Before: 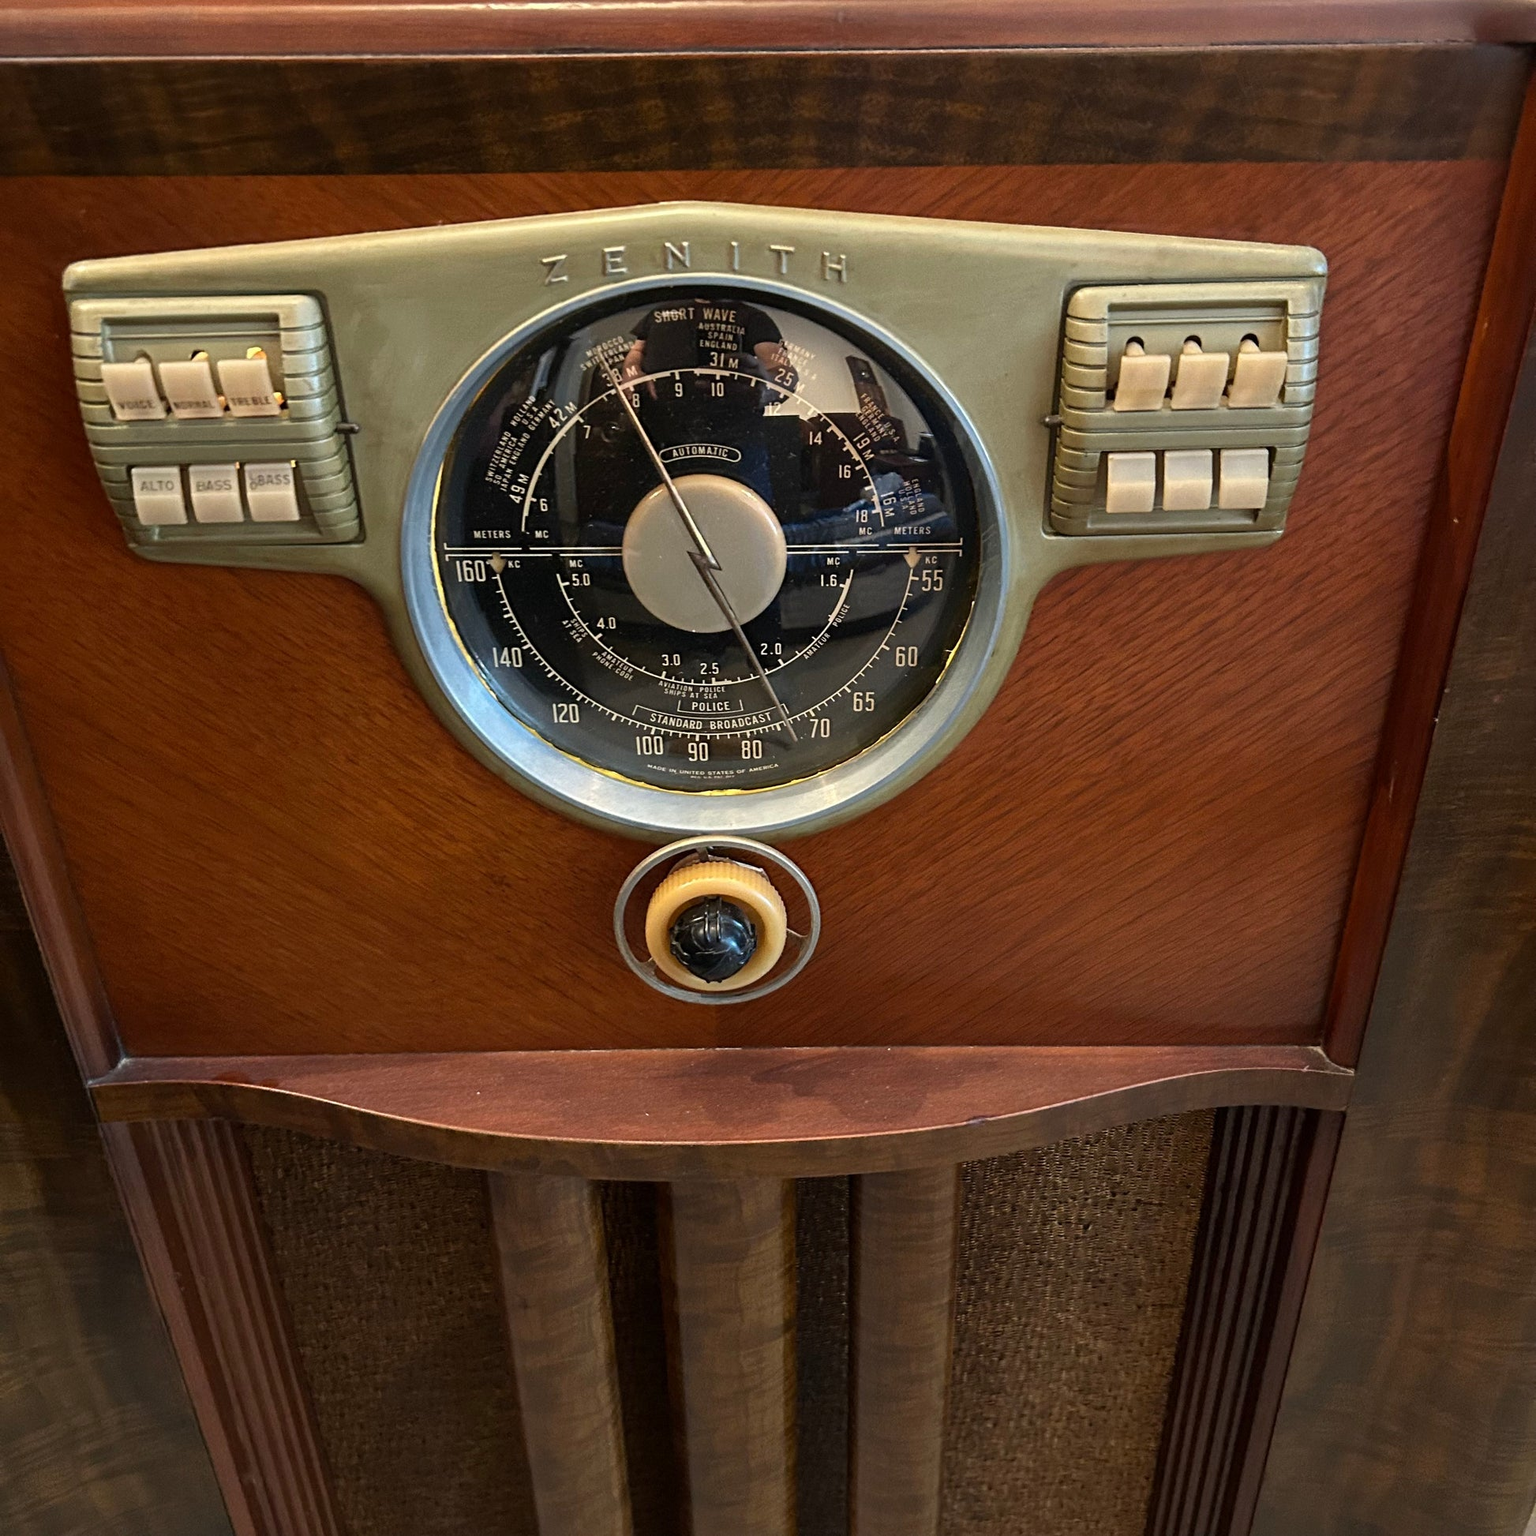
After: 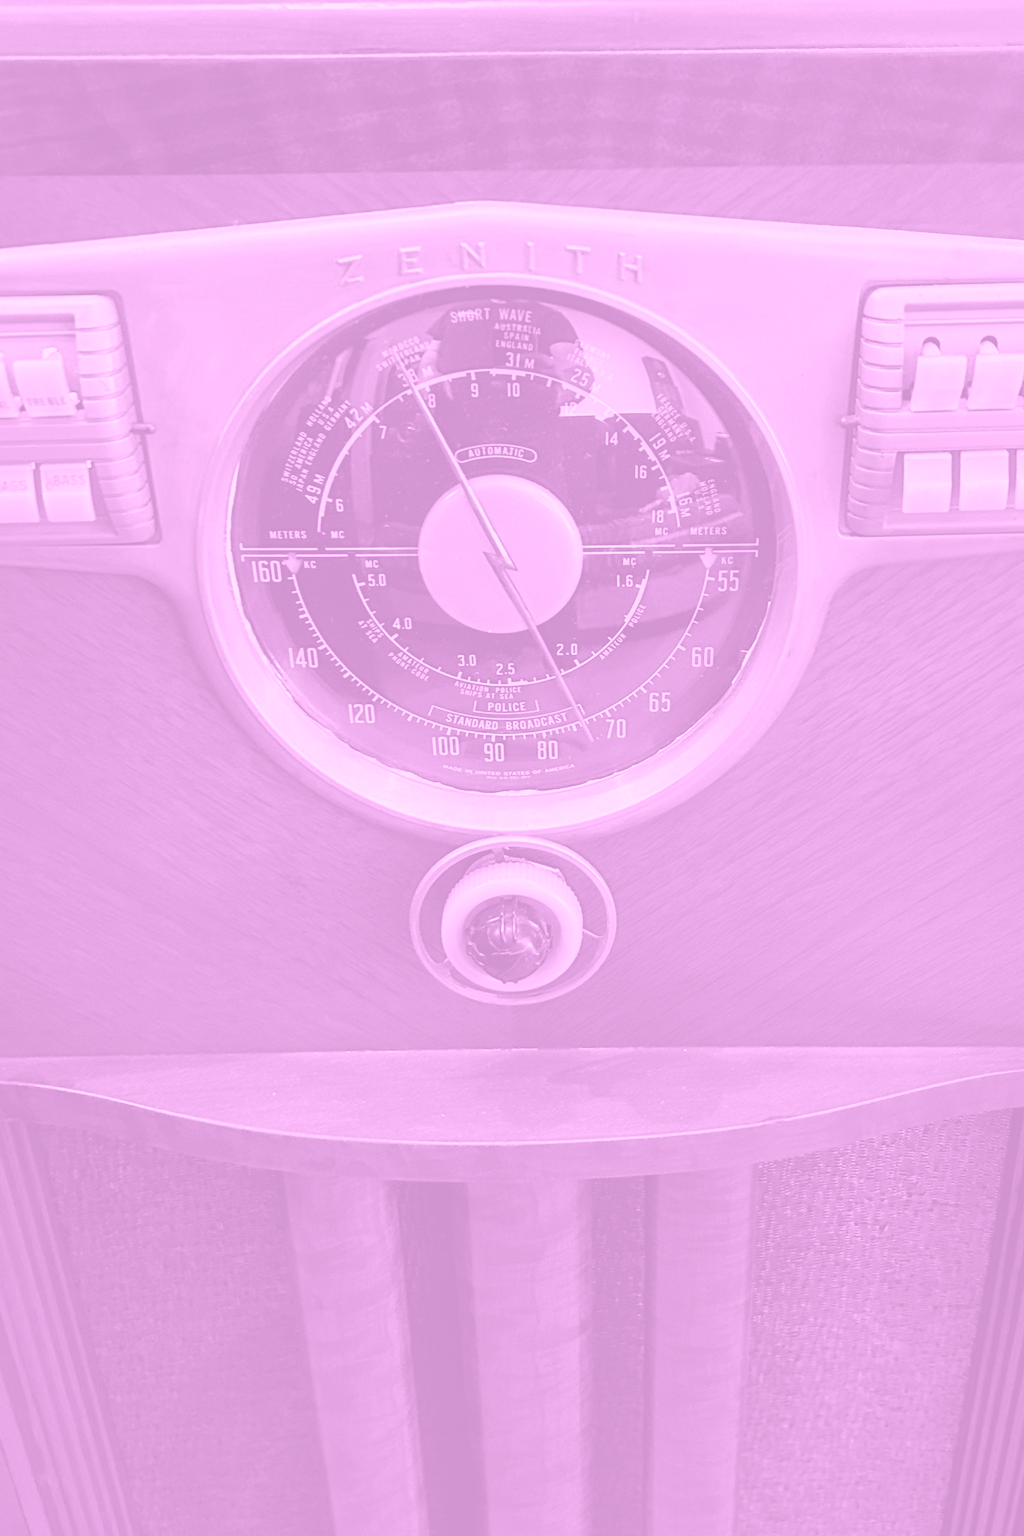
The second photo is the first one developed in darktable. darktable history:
colorize: hue 331.2°, saturation 75%, source mix 30.28%, lightness 70.52%, version 1
crop and rotate: left 13.342%, right 19.991%
